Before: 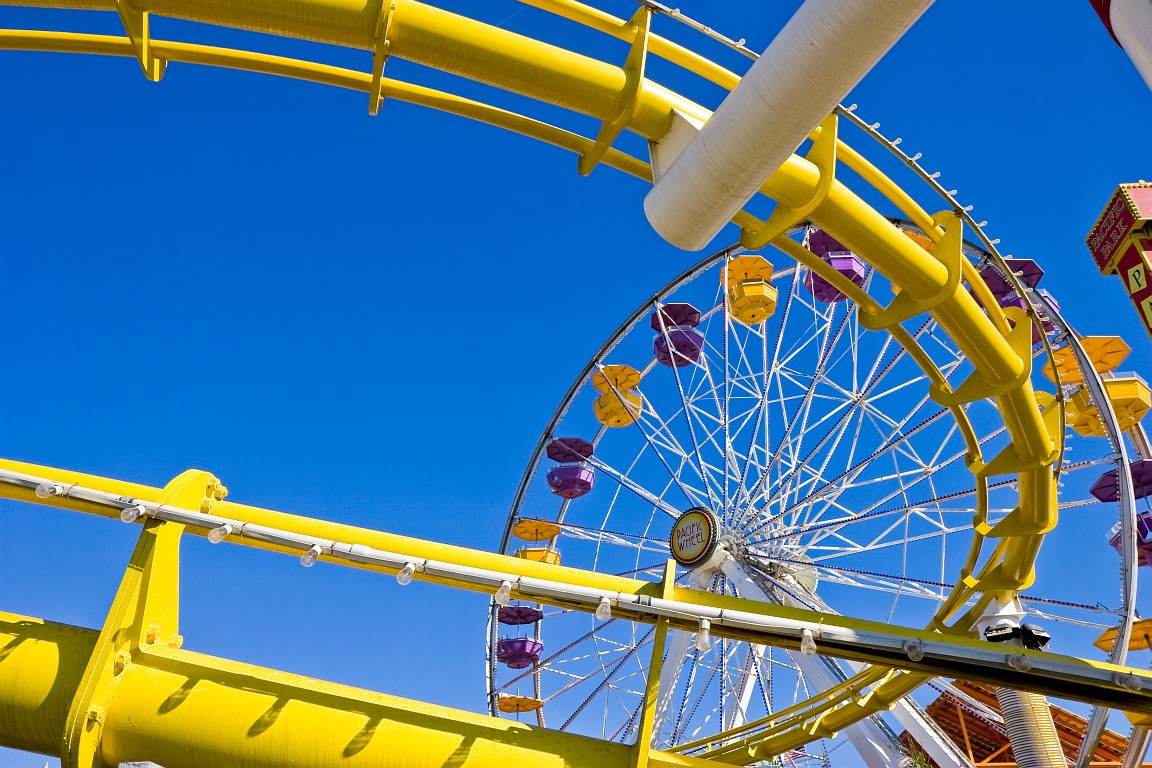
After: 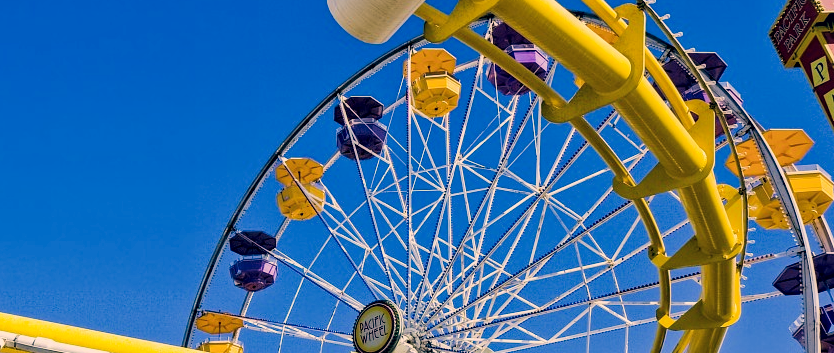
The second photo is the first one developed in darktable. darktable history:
filmic rgb: black relative exposure -7.65 EV, white relative exposure 4.56 EV, threshold 6 EV, hardness 3.61, contrast 1.056, enable highlight reconstruction true
crop and rotate: left 27.562%, top 27.07%, bottom 26.948%
local contrast: detail 135%, midtone range 0.746
color correction: highlights a* 10.38, highlights b* 13.88, shadows a* -9.85, shadows b* -15.13
